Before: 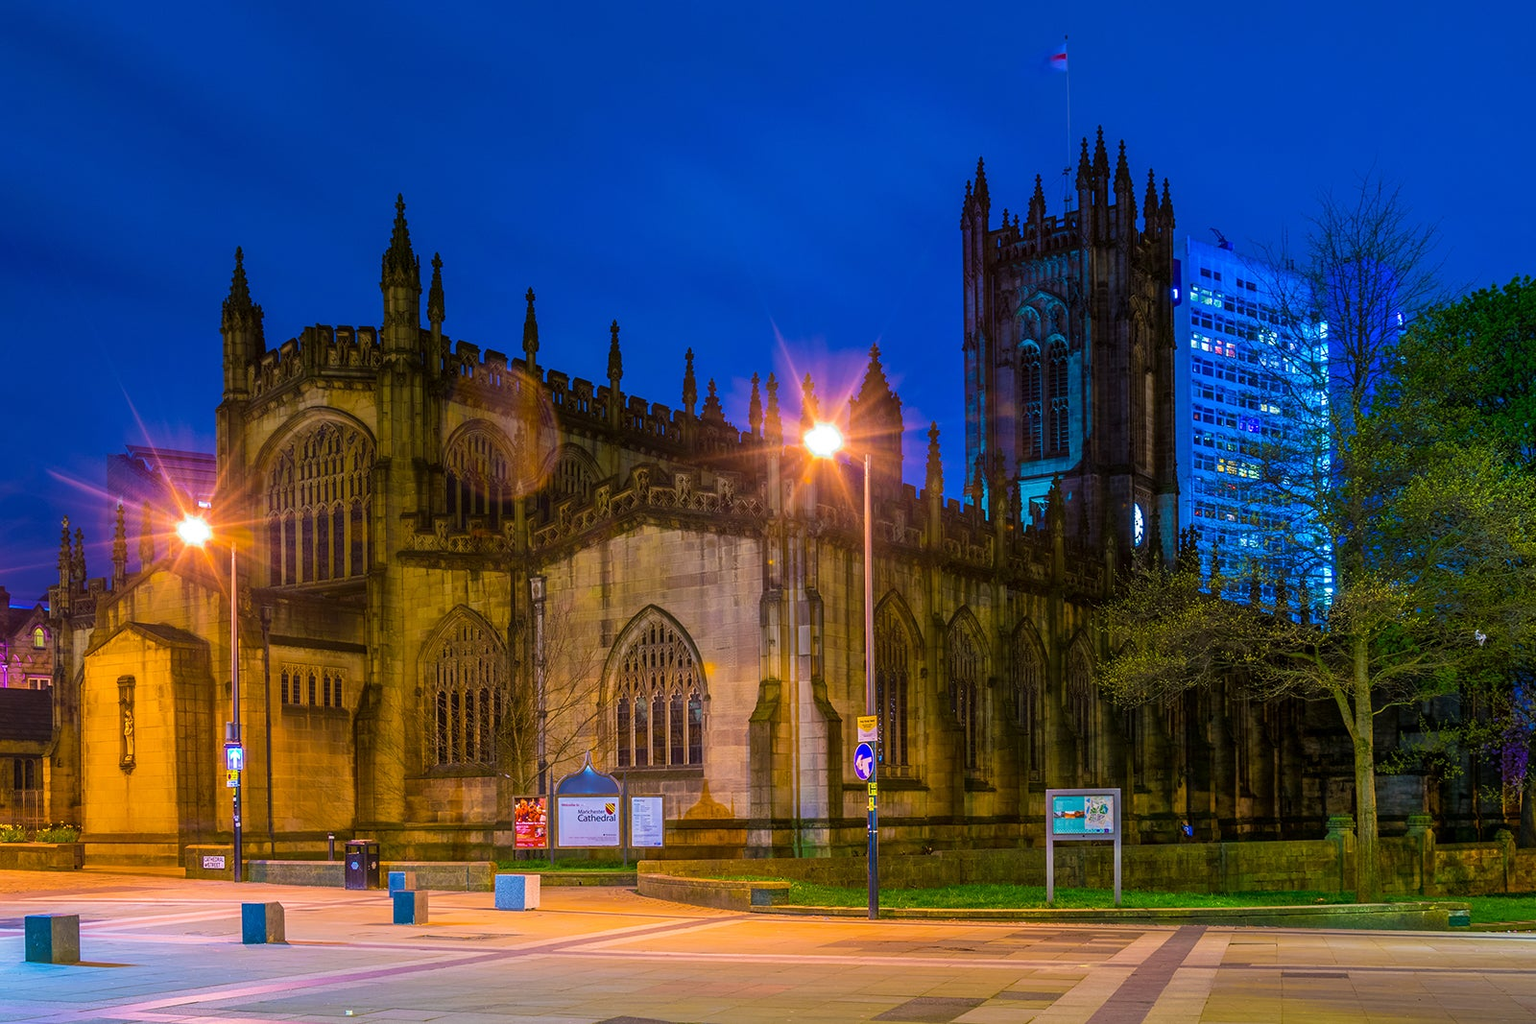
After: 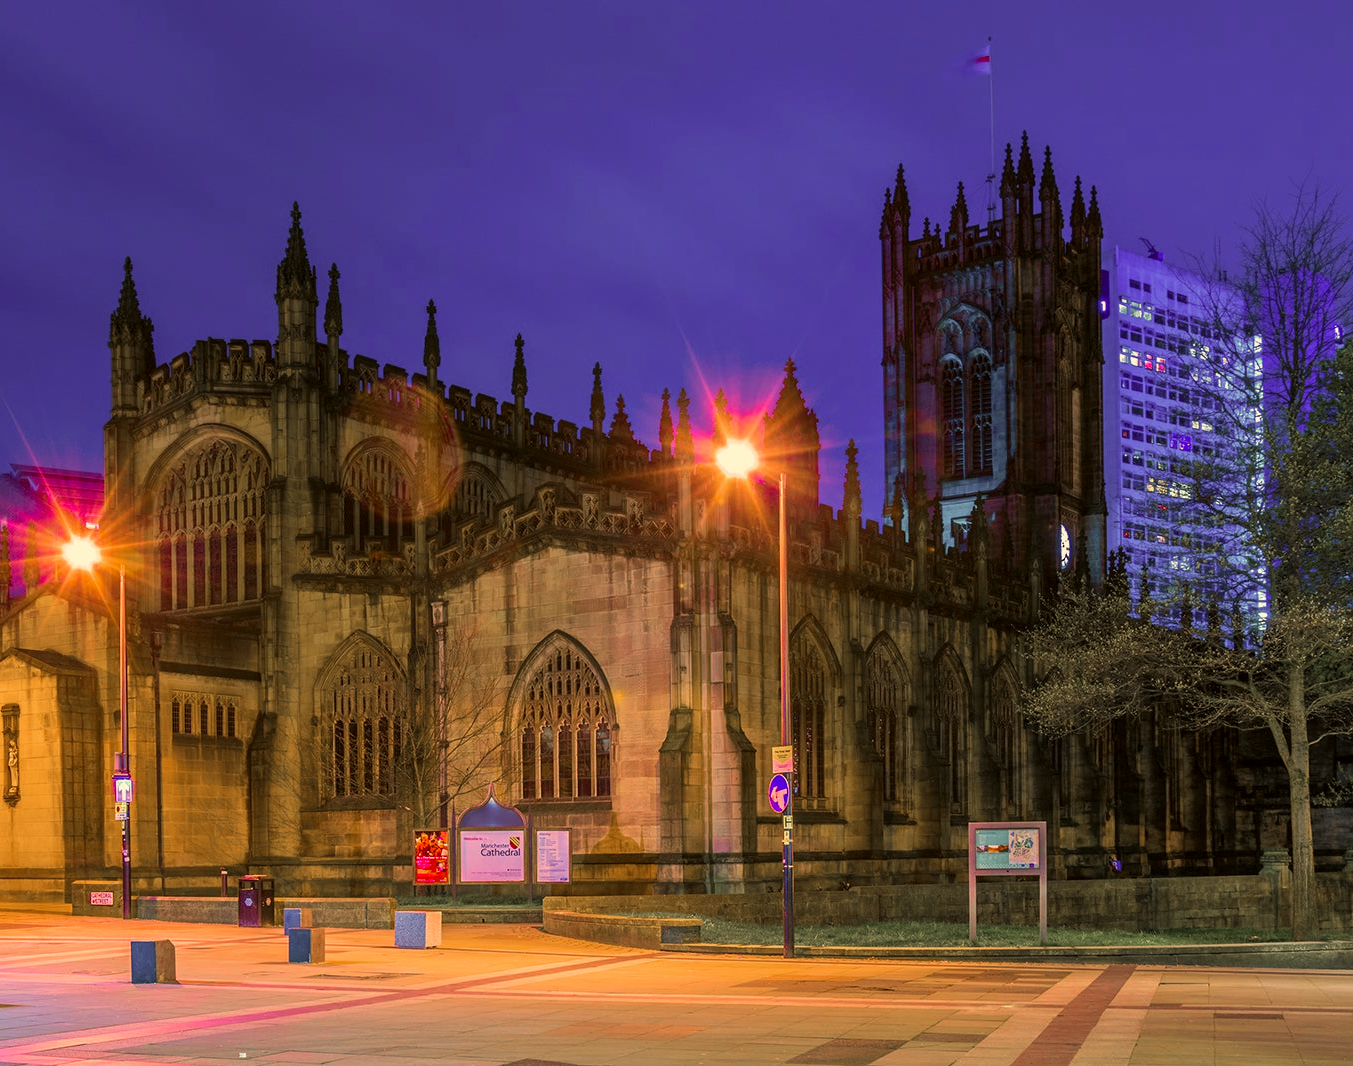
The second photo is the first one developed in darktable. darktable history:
color correction: highlights a* 18.16, highlights b* 35.41, shadows a* 1.34, shadows b* 6.82, saturation 1.01
crop: left 7.577%, right 7.808%
color zones: curves: ch1 [(0, 0.708) (0.088, 0.648) (0.245, 0.187) (0.429, 0.326) (0.571, 0.498) (0.714, 0.5) (0.857, 0.5) (1, 0.708)]
